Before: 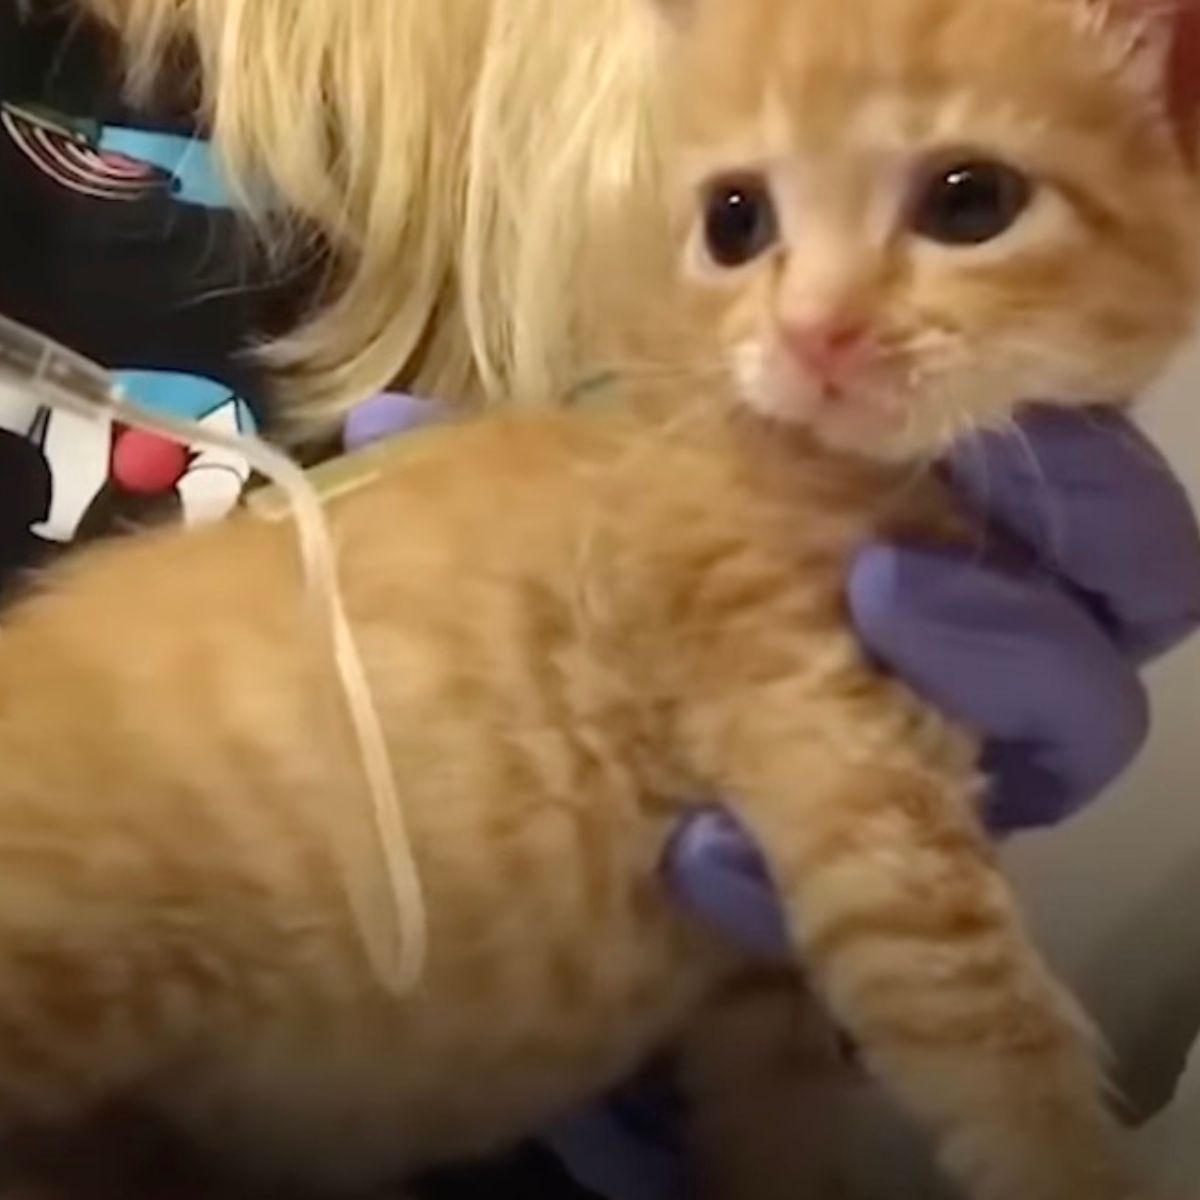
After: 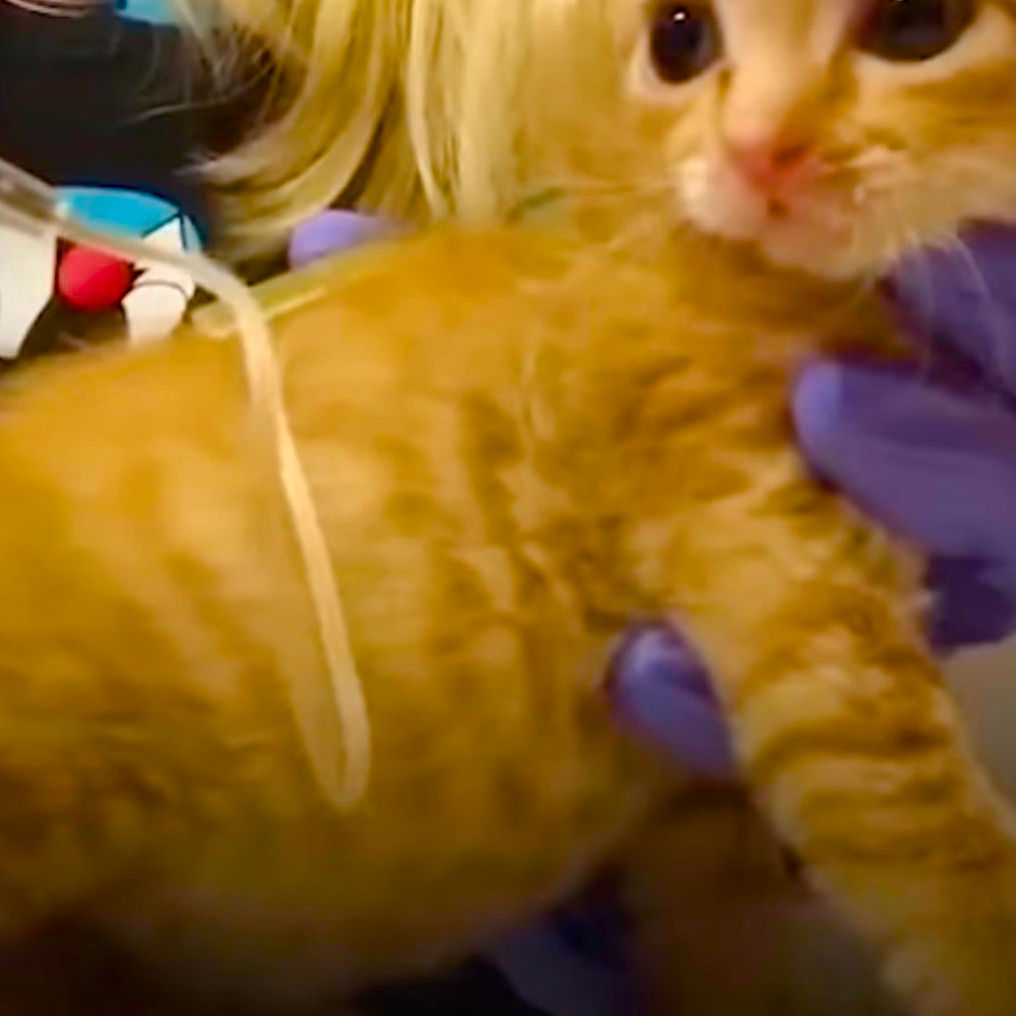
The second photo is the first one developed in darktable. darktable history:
color balance rgb: shadows lift › hue 86.79°, white fulcrum 1.01 EV, perceptual saturation grading › global saturation 20%, perceptual saturation grading › highlights -13.898%, perceptual saturation grading › shadows 49.651%, global vibrance 40.919%
crop and rotate: left 4.611%, top 15.294%, right 10.683%
